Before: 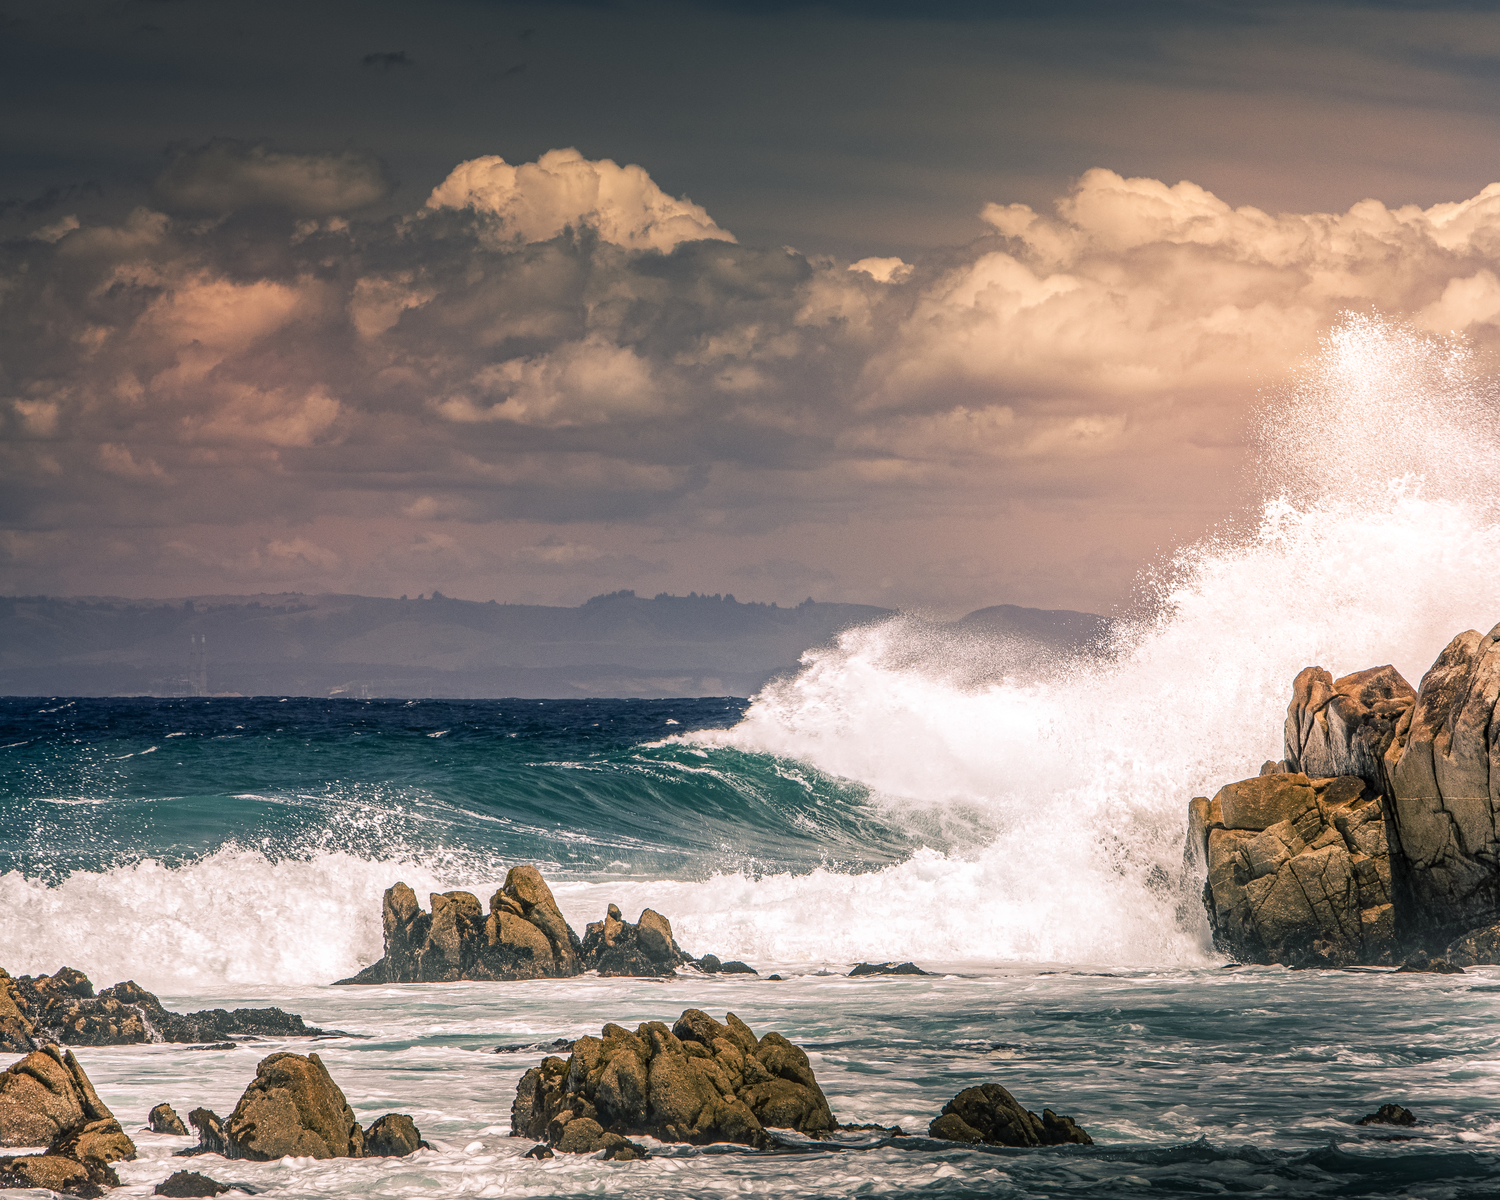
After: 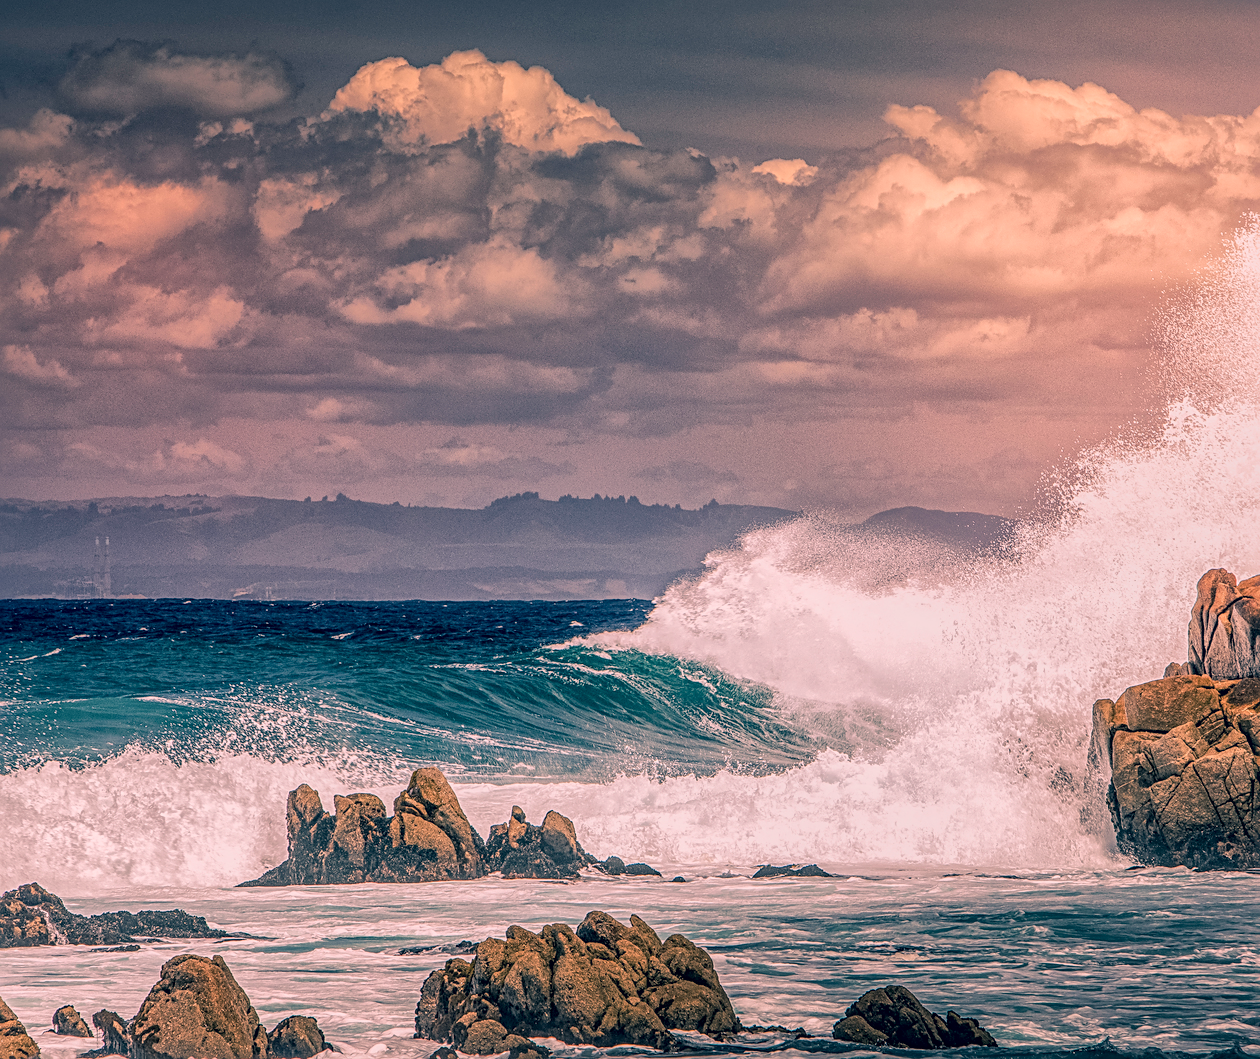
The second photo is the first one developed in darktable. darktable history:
sharpen: on, module defaults
crop: left 6.446%, top 8.188%, right 9.538%, bottom 3.548%
local contrast: detail 130%
exposure: exposure 0.367 EV, compensate highlight preservation false
color balance: mode lift, gamma, gain (sRGB), lift [1, 1, 1.022, 1.026]
color correction: highlights a* 14.46, highlights b* 5.85, shadows a* -5.53, shadows b* -15.24, saturation 0.85
global tonemap: drago (1, 100), detail 1
